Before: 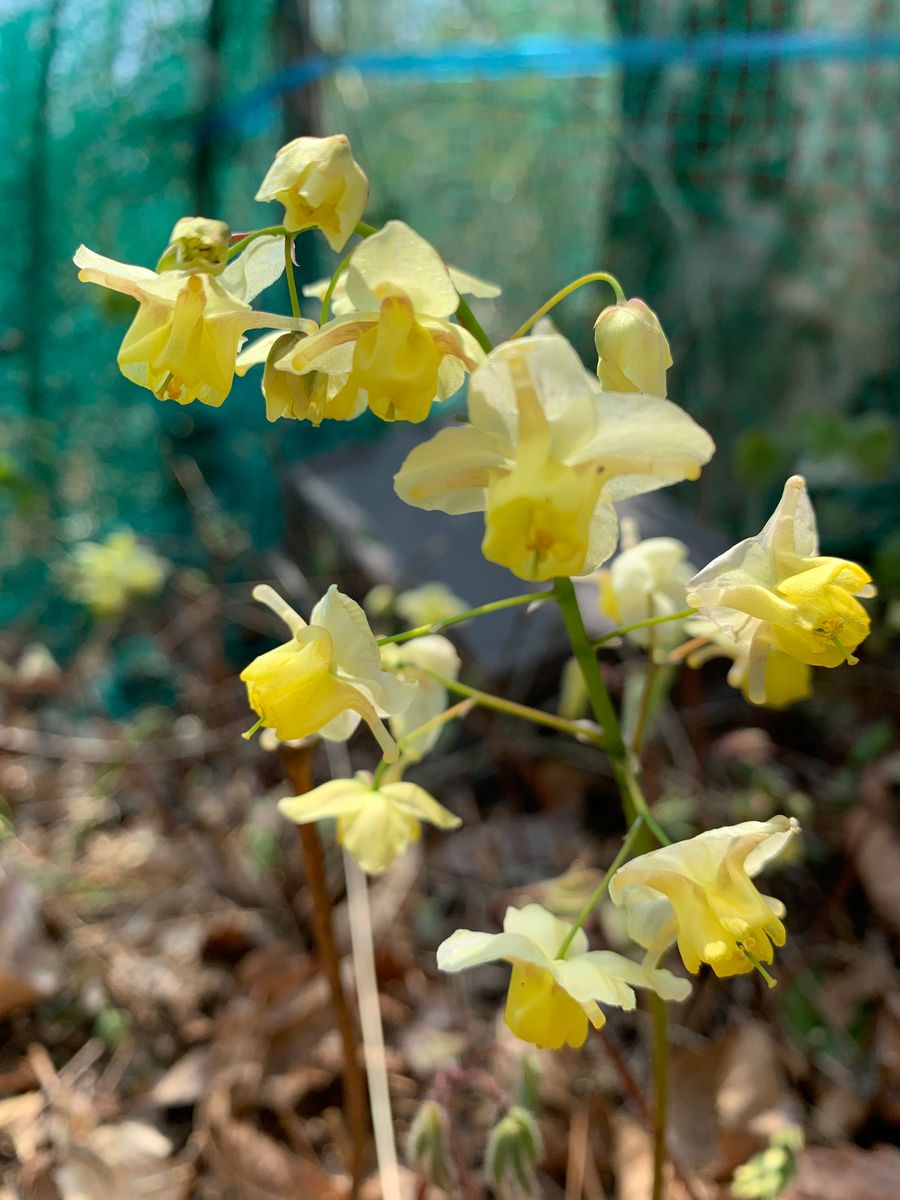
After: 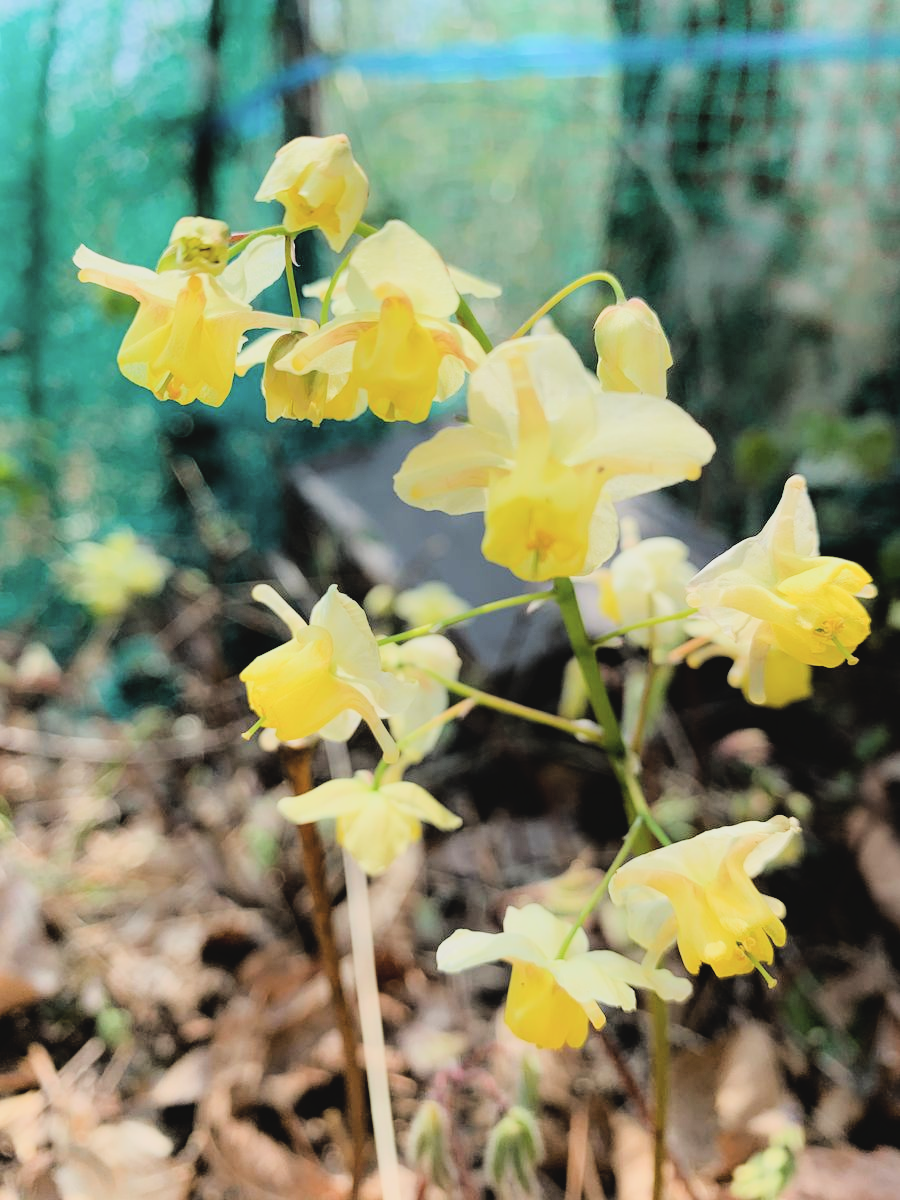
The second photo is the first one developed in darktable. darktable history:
contrast brightness saturation: contrast -0.134, brightness 0.049, saturation -0.134
tone curve: curves: ch0 [(0, 0.023) (0.104, 0.058) (0.21, 0.162) (0.469, 0.524) (0.579, 0.65) (0.725, 0.8) (0.858, 0.903) (1, 0.974)]; ch1 [(0, 0) (0.414, 0.395) (0.447, 0.447) (0.502, 0.501) (0.521, 0.512) (0.566, 0.566) (0.618, 0.61) (0.654, 0.642) (1, 1)]; ch2 [(0, 0) (0.369, 0.388) (0.437, 0.453) (0.492, 0.485) (0.524, 0.508) (0.553, 0.566) (0.583, 0.608) (1, 1)], color space Lab, linked channels, preserve colors none
filmic rgb: black relative exposure -7.65 EV, white relative exposure 4.56 EV, hardness 3.61
tone equalizer: -8 EV -0.788 EV, -7 EV -0.665 EV, -6 EV -0.632 EV, -5 EV -0.377 EV, -3 EV 0.371 EV, -2 EV 0.6 EV, -1 EV 0.7 EV, +0 EV 0.765 EV
